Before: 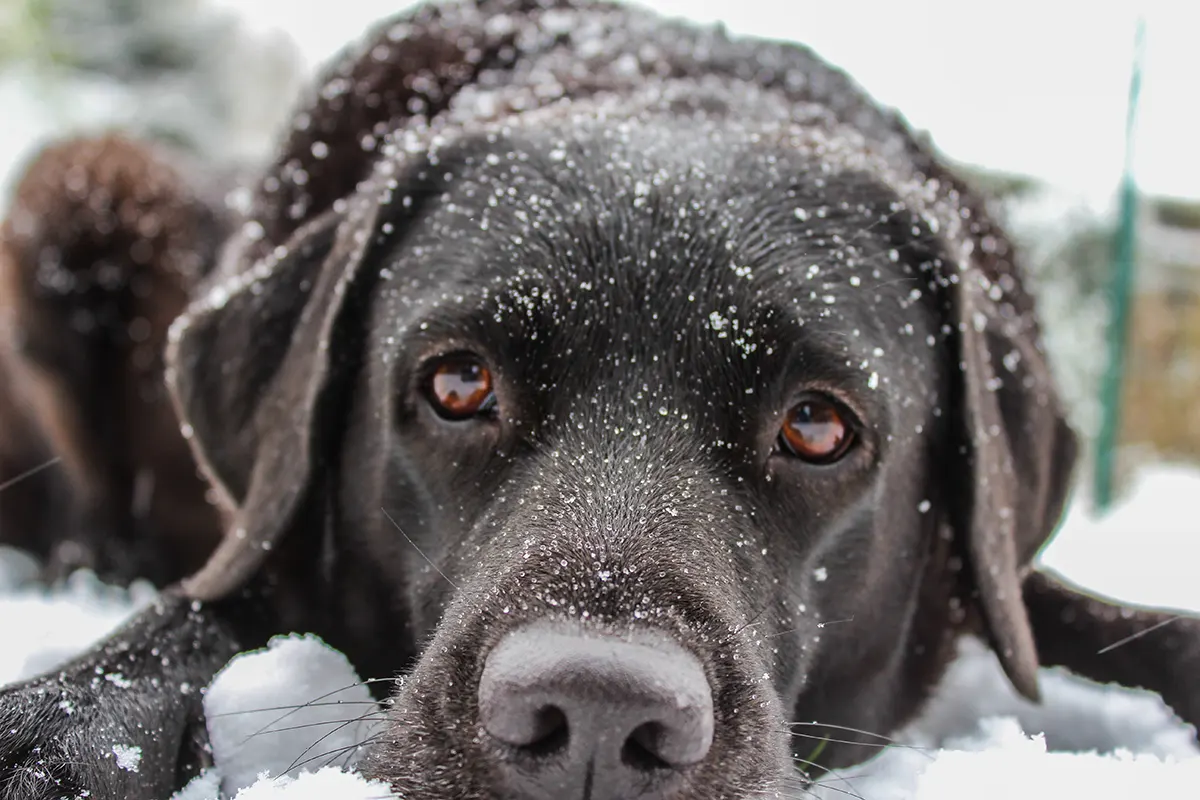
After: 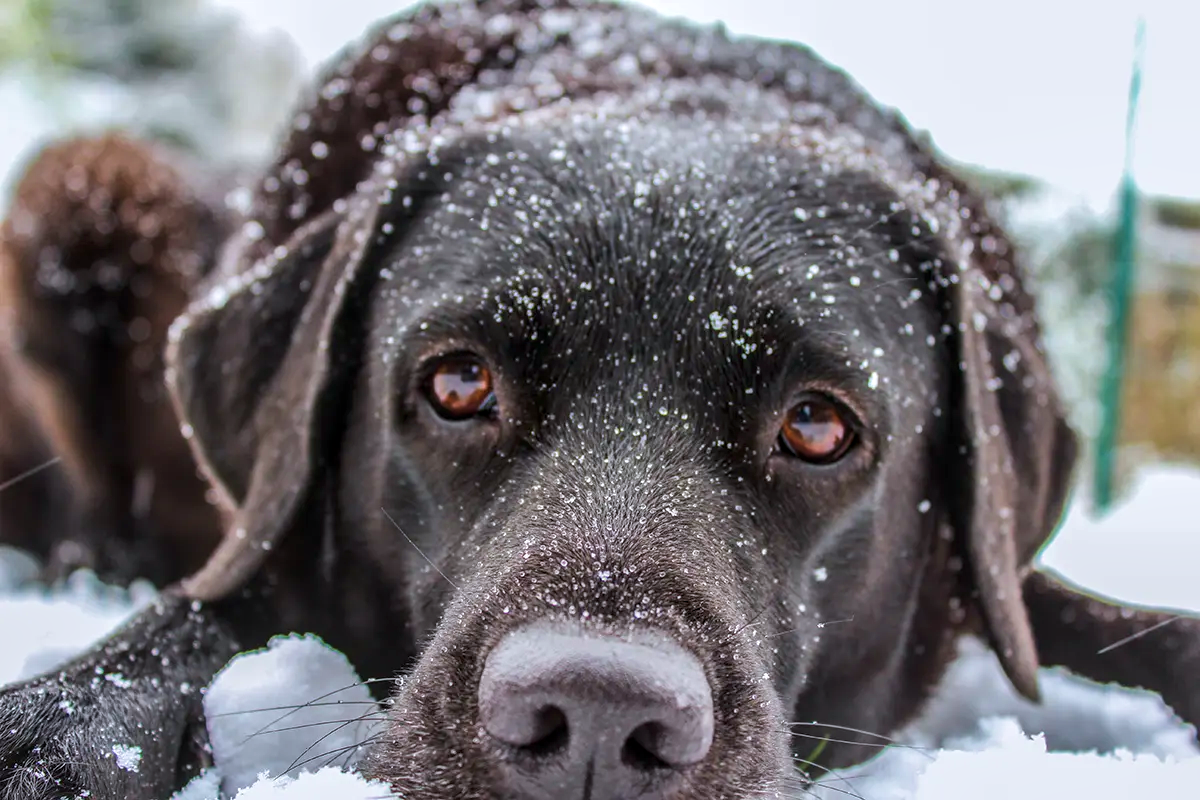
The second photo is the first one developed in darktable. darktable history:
white balance: red 0.983, blue 1.036
velvia: strength 36.57%
color balance rgb: on, module defaults
local contrast: on, module defaults
